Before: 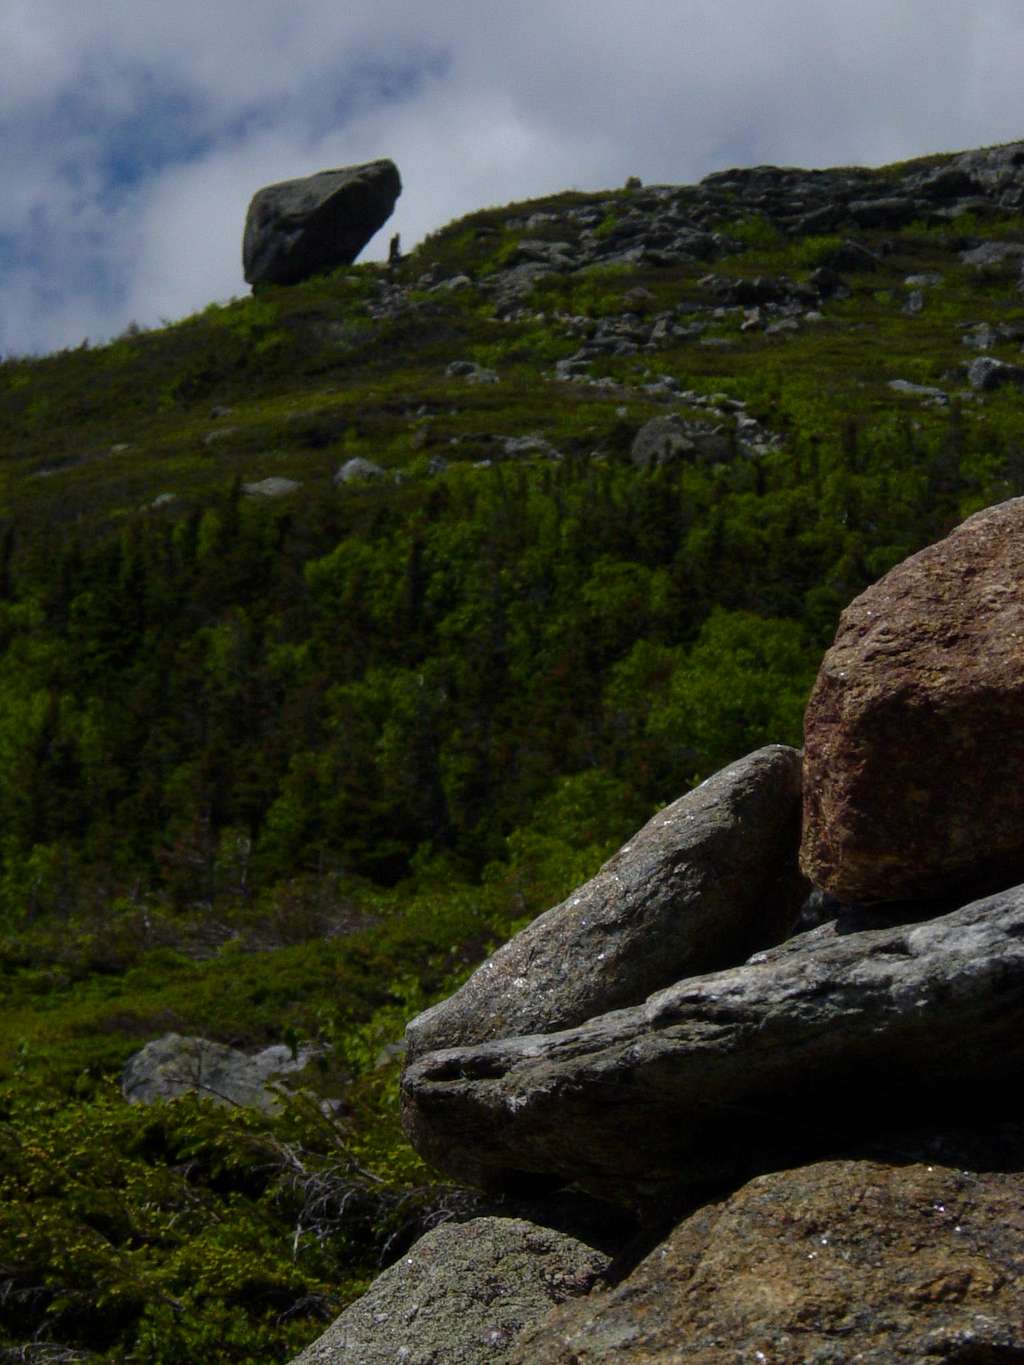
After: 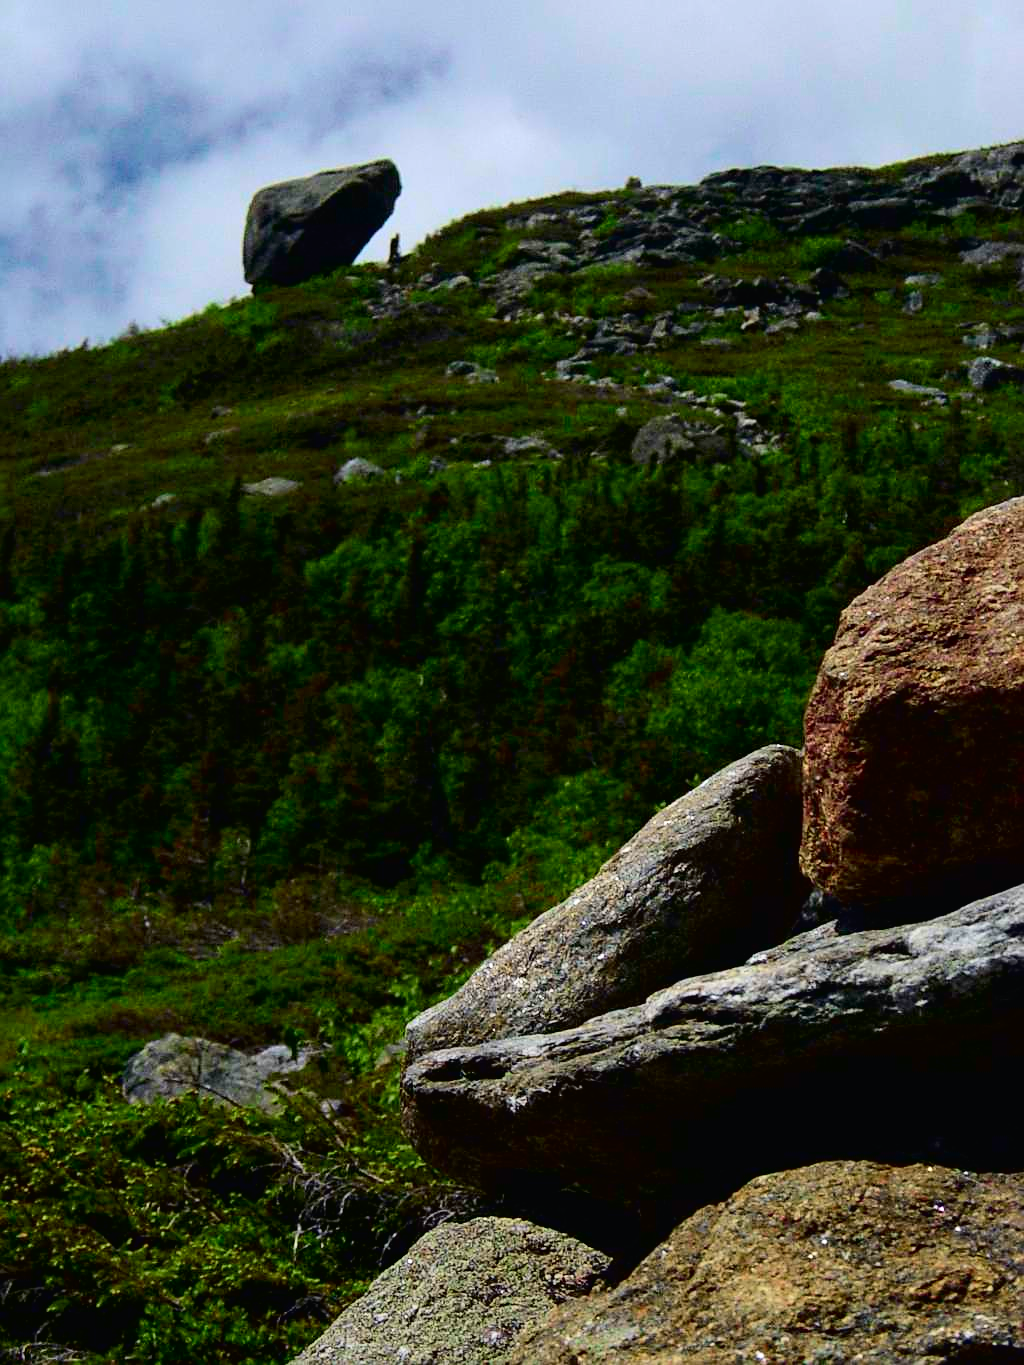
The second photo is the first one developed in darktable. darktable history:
sharpen: on, module defaults
contrast brightness saturation: contrast 0.2, brightness 0.16, saturation 0.22
tone curve: curves: ch0 [(0, 0.013) (0.054, 0.018) (0.205, 0.197) (0.289, 0.309) (0.382, 0.437) (0.475, 0.552) (0.666, 0.743) (0.791, 0.85) (1, 0.998)]; ch1 [(0, 0) (0.394, 0.338) (0.449, 0.404) (0.499, 0.498) (0.526, 0.528) (0.543, 0.564) (0.589, 0.633) (0.66, 0.687) (0.783, 0.804) (1, 1)]; ch2 [(0, 0) (0.304, 0.31) (0.403, 0.399) (0.441, 0.421) (0.474, 0.466) (0.498, 0.496) (0.524, 0.538) (0.555, 0.584) (0.633, 0.665) (0.7, 0.711) (1, 1)], color space Lab, independent channels, preserve colors none
